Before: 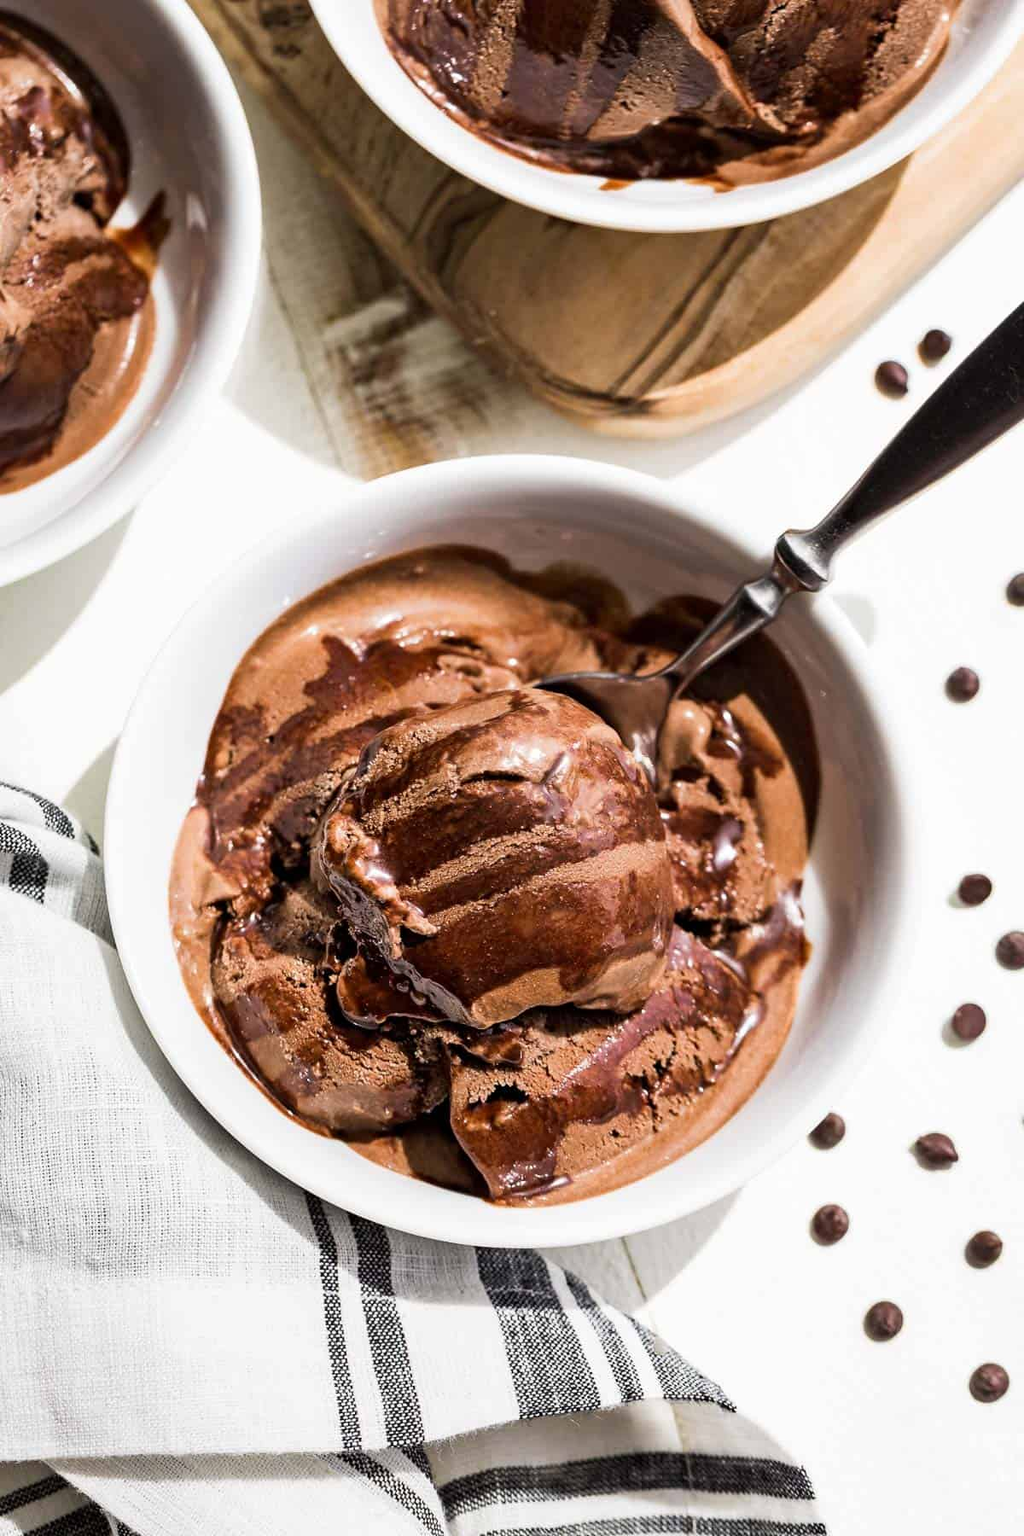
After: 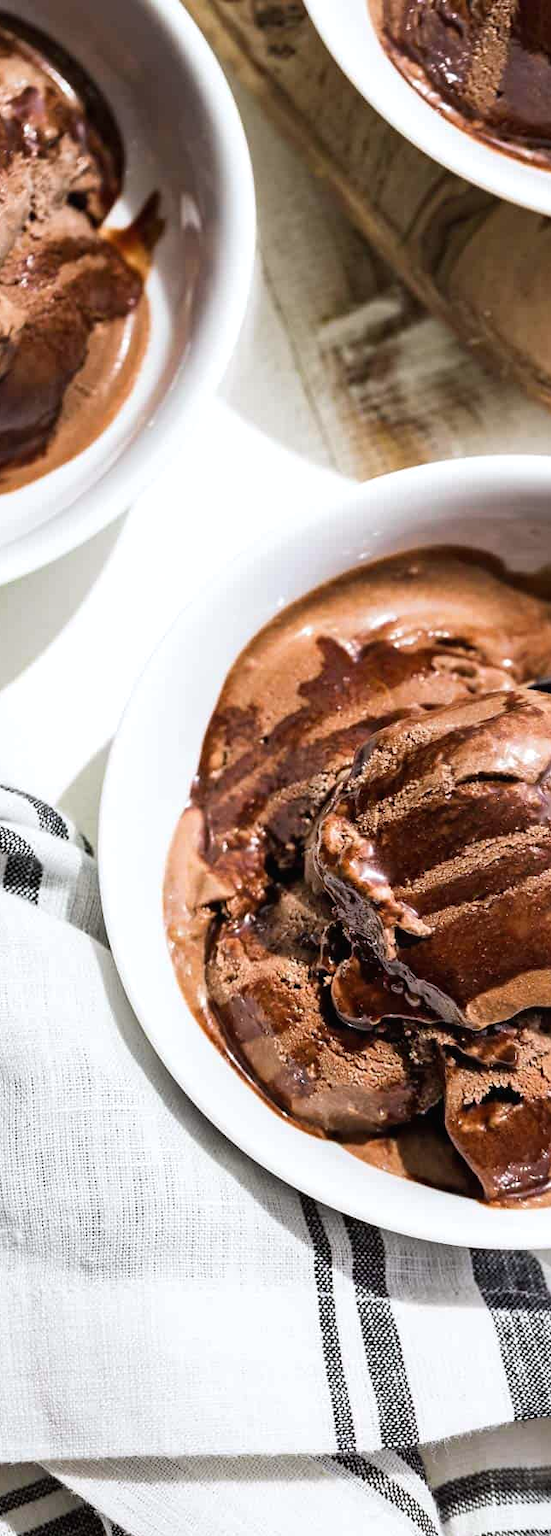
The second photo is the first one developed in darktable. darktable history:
exposure: black level correction -0.001, exposure 0.08 EV, compensate highlight preservation false
crop: left 0.587%, right 45.588%, bottom 0.086%
white balance: red 0.988, blue 1.017
